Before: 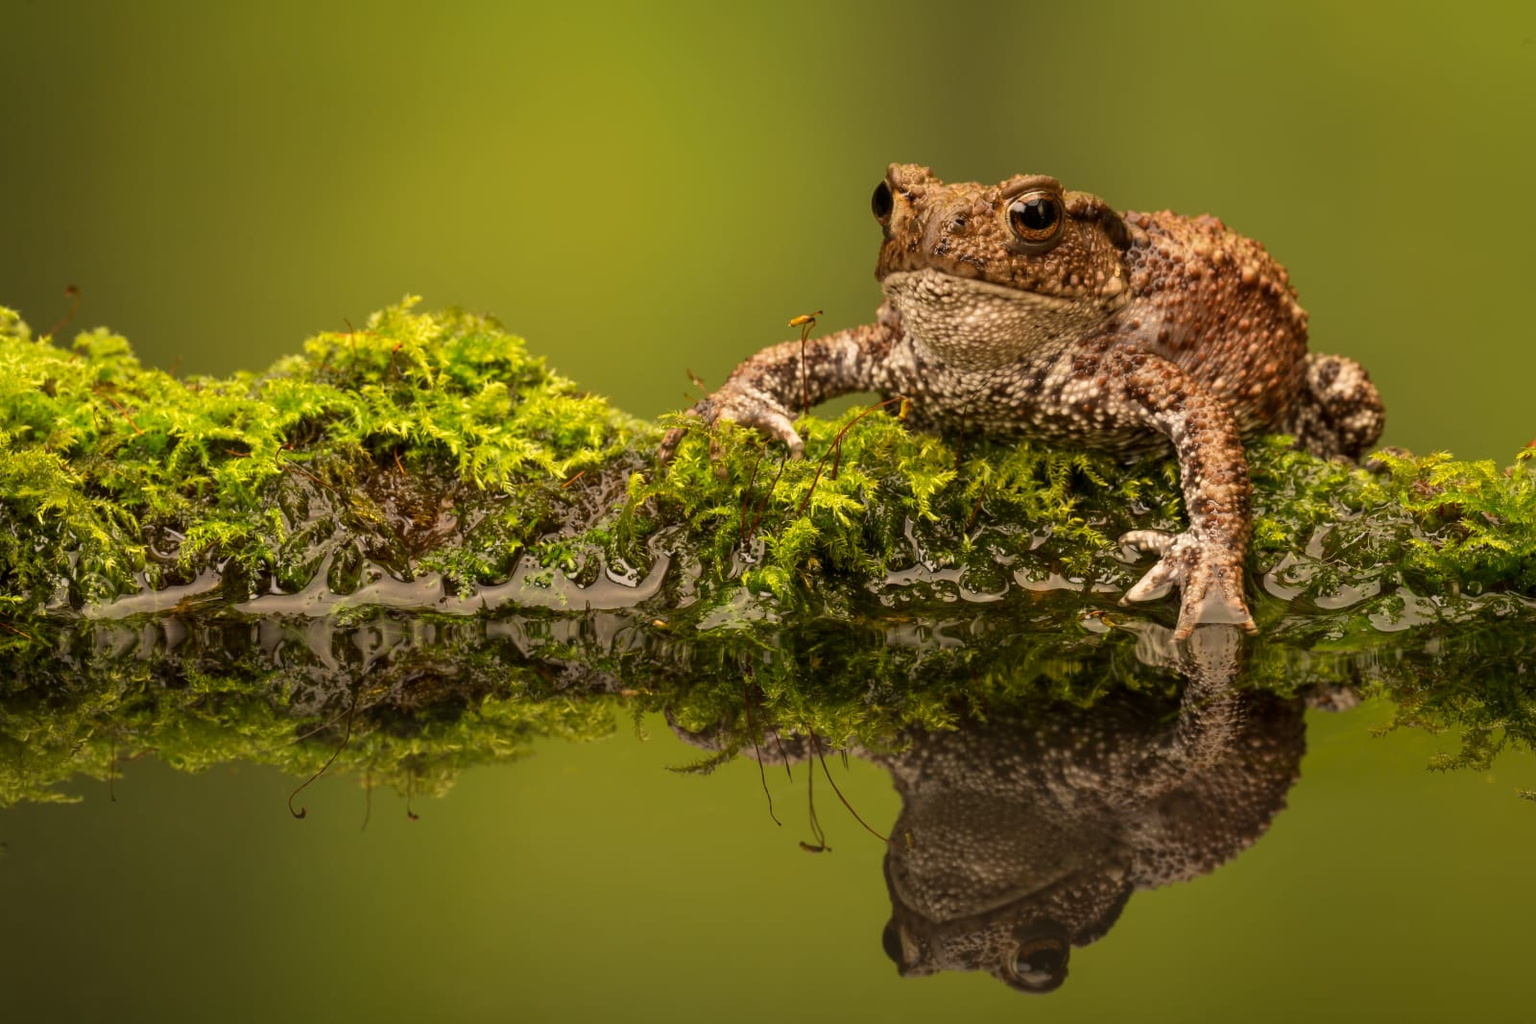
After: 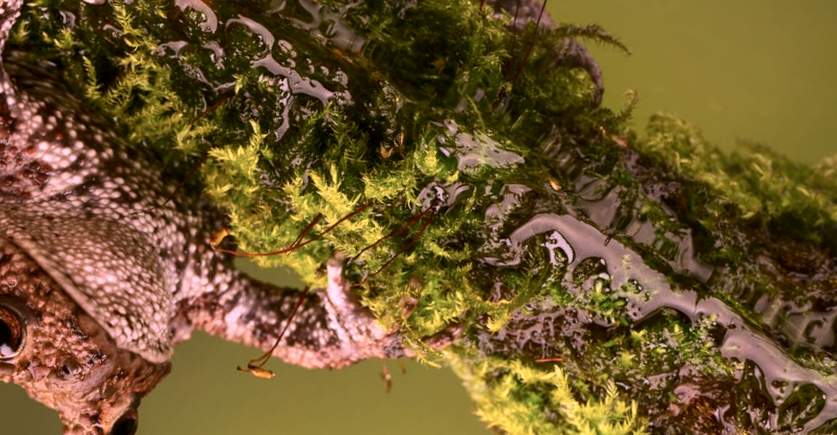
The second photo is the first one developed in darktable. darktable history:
crop and rotate: angle 147.57°, left 9.142%, top 15.659%, right 4.577%, bottom 17.048%
color correction: highlights a* 15.05, highlights b* -25.62
contrast brightness saturation: contrast 0.149, brightness -0.012, saturation 0.095
